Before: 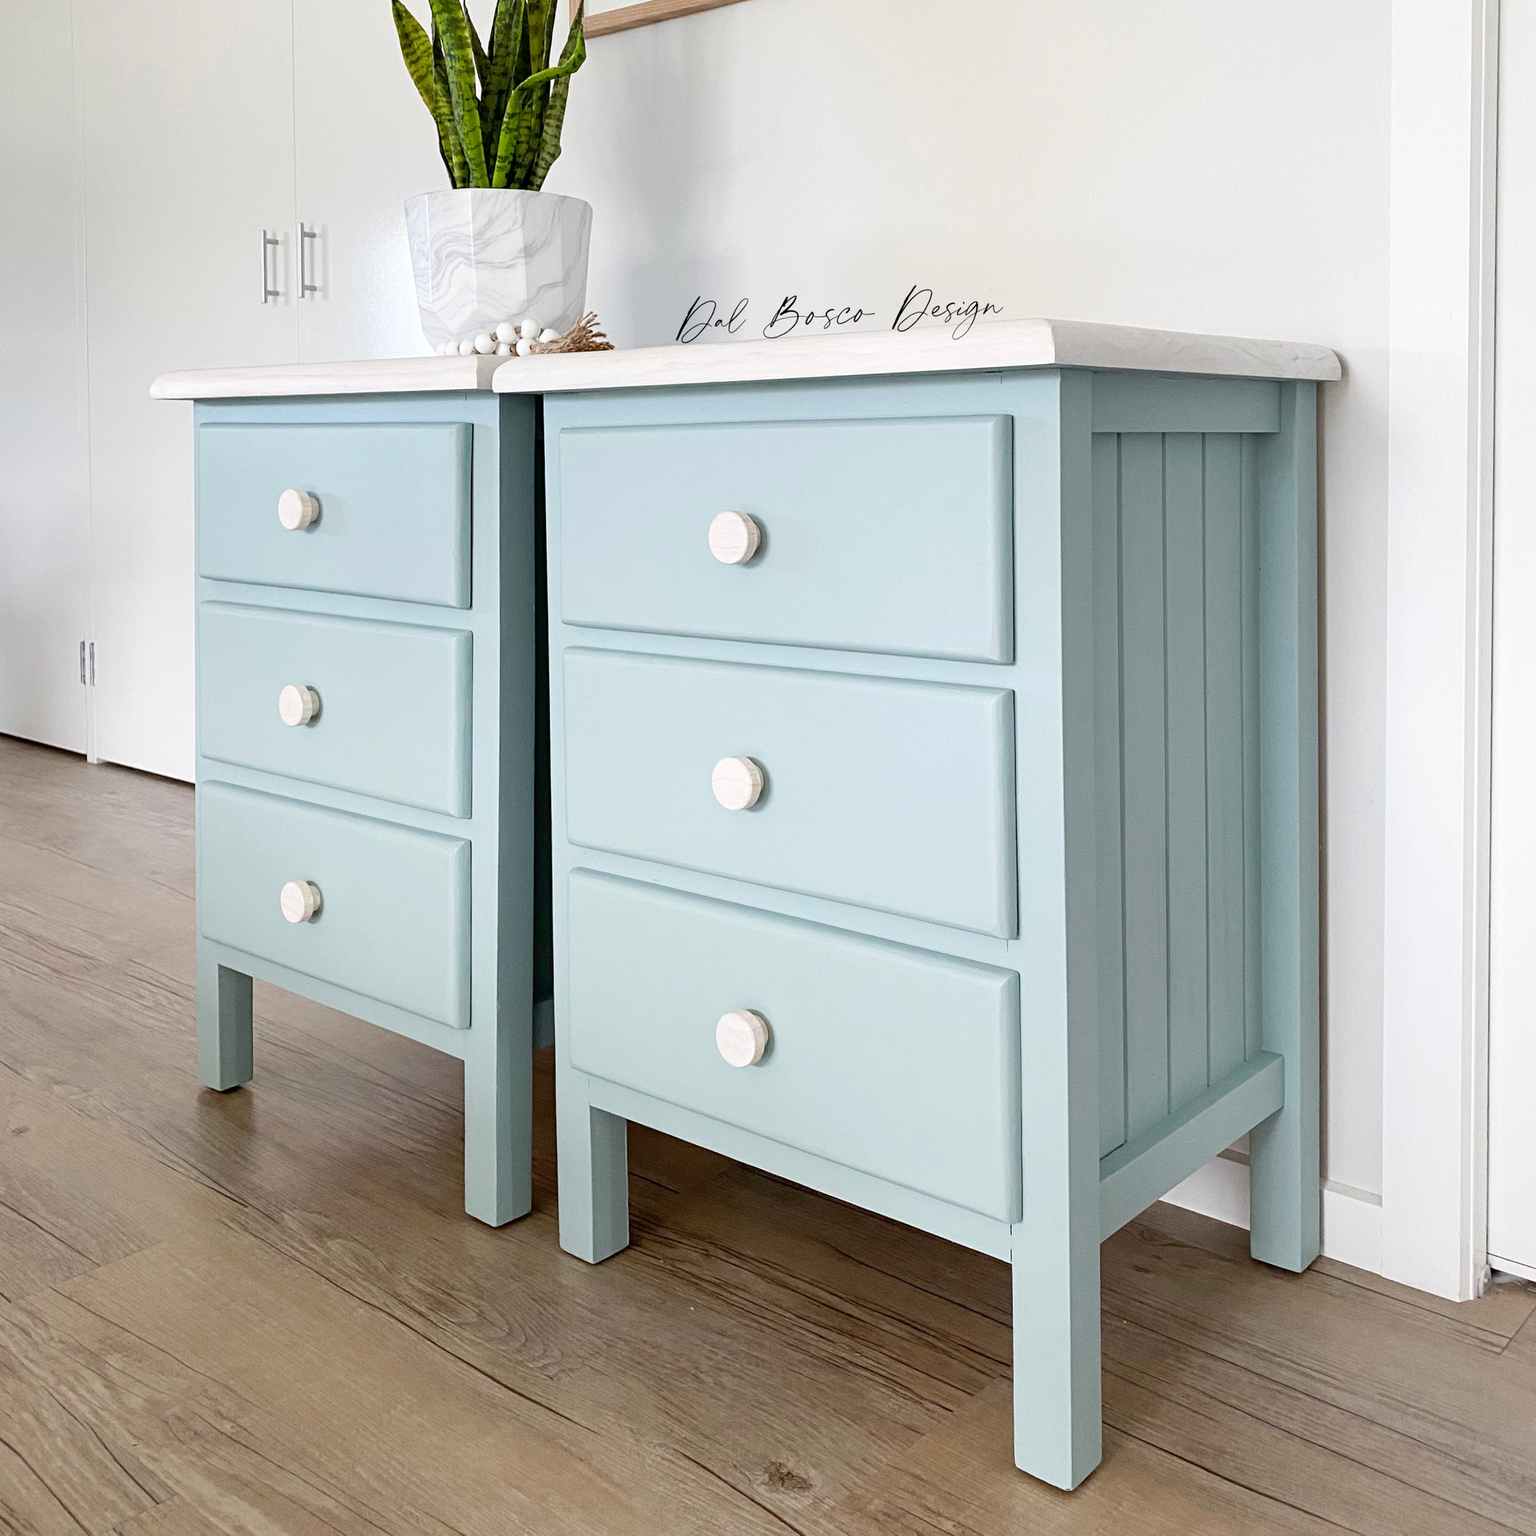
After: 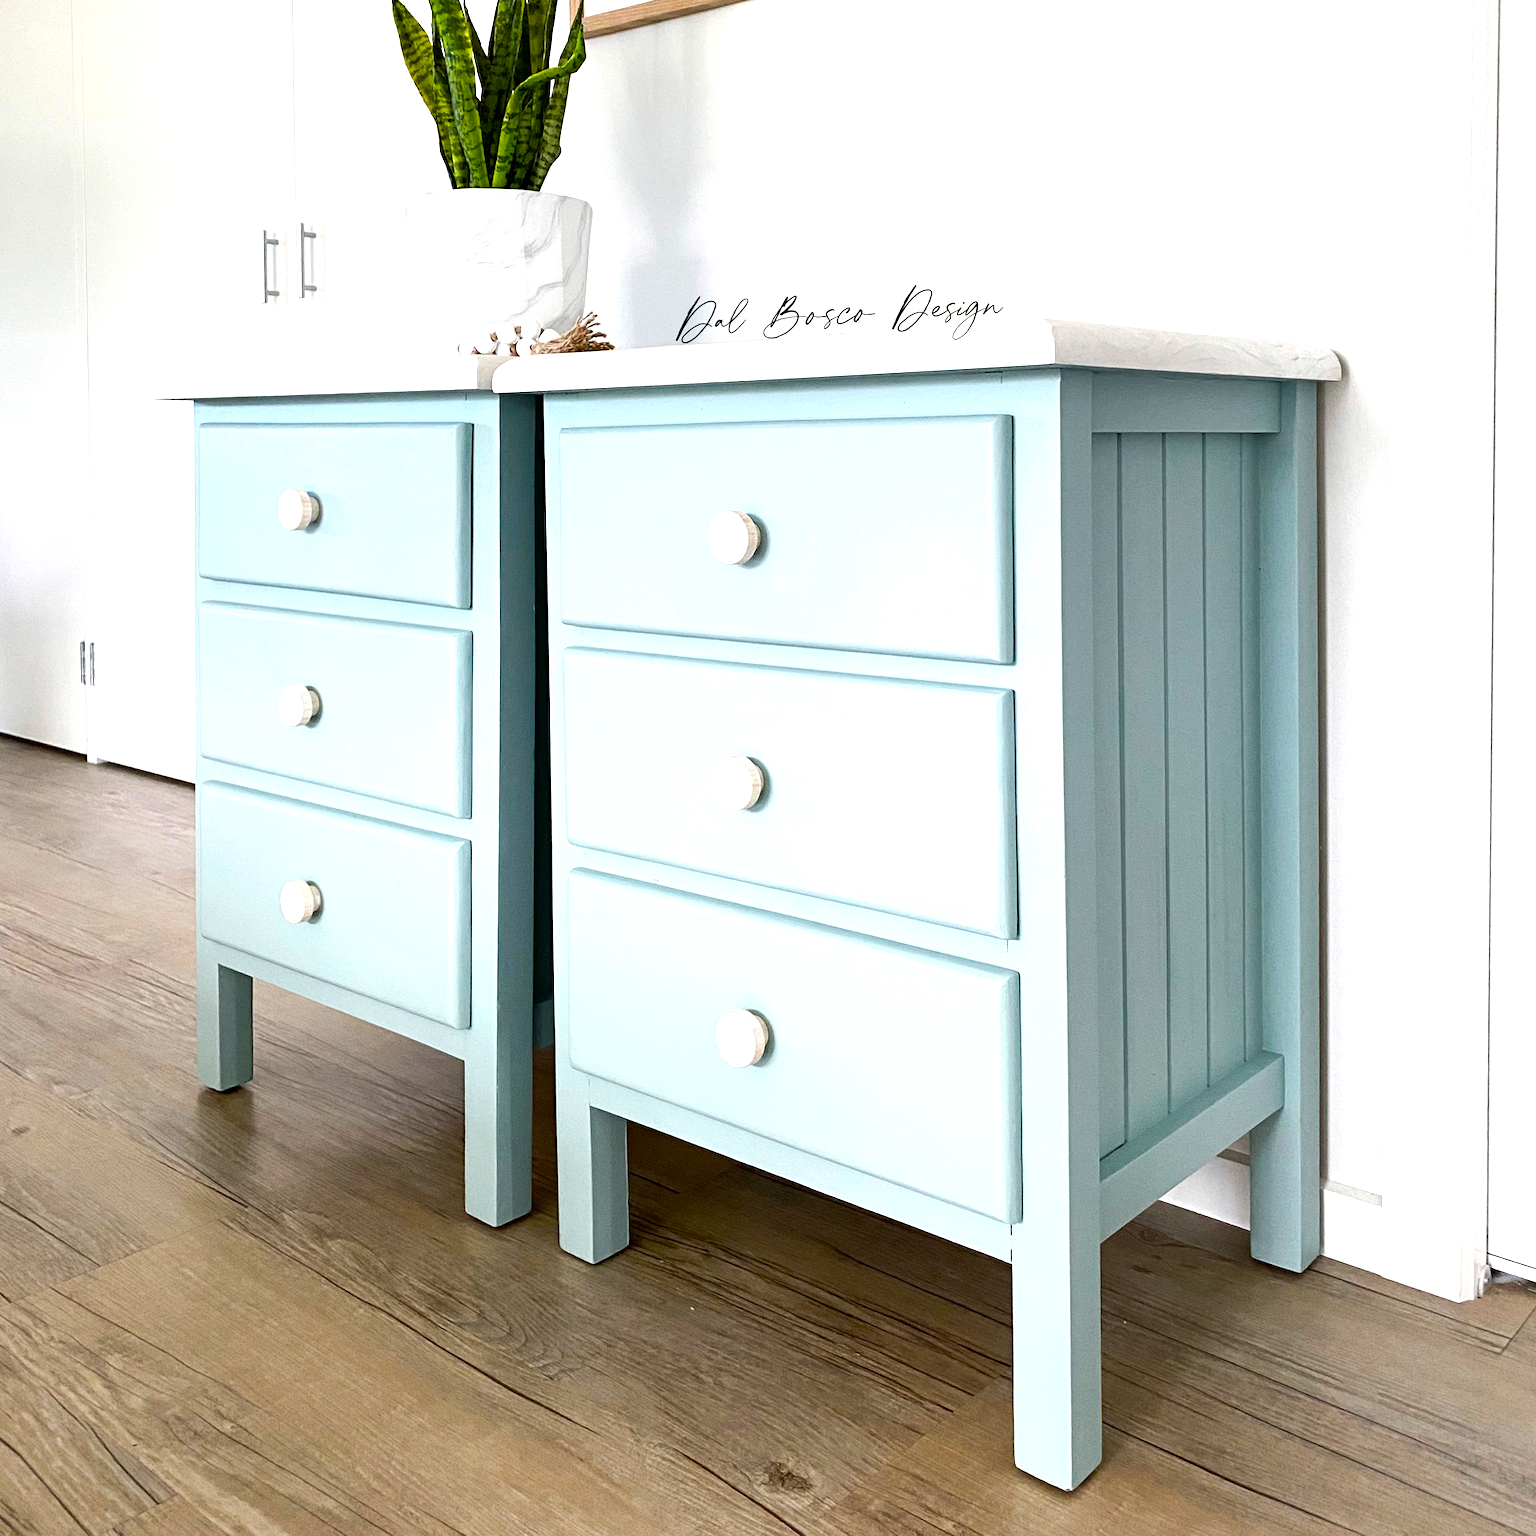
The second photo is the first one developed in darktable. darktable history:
color balance rgb: shadows lift › chroma 2.062%, shadows lift › hue 219.58°, perceptual saturation grading › global saturation 35.595%, perceptual brilliance grading › global brilliance 19.92%, perceptual brilliance grading › shadows -40.445%
